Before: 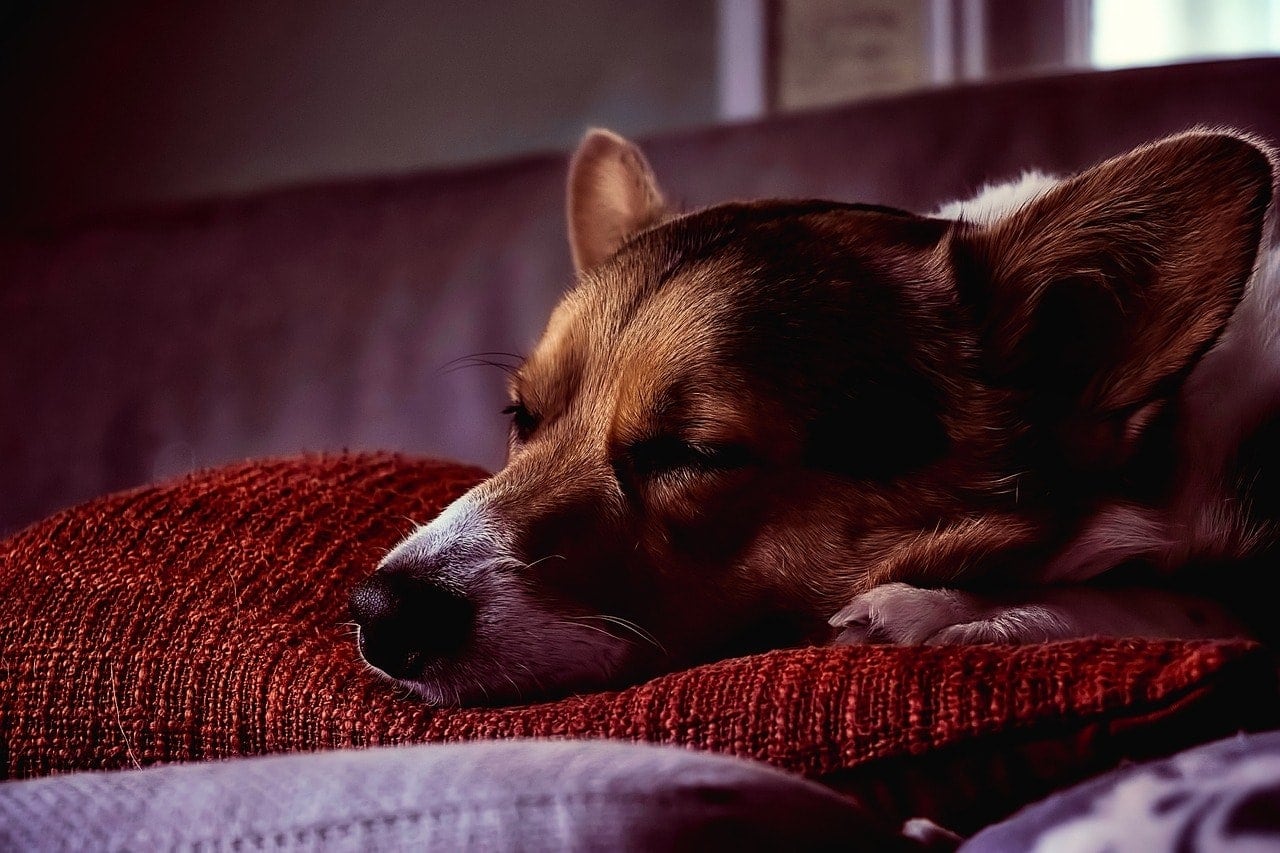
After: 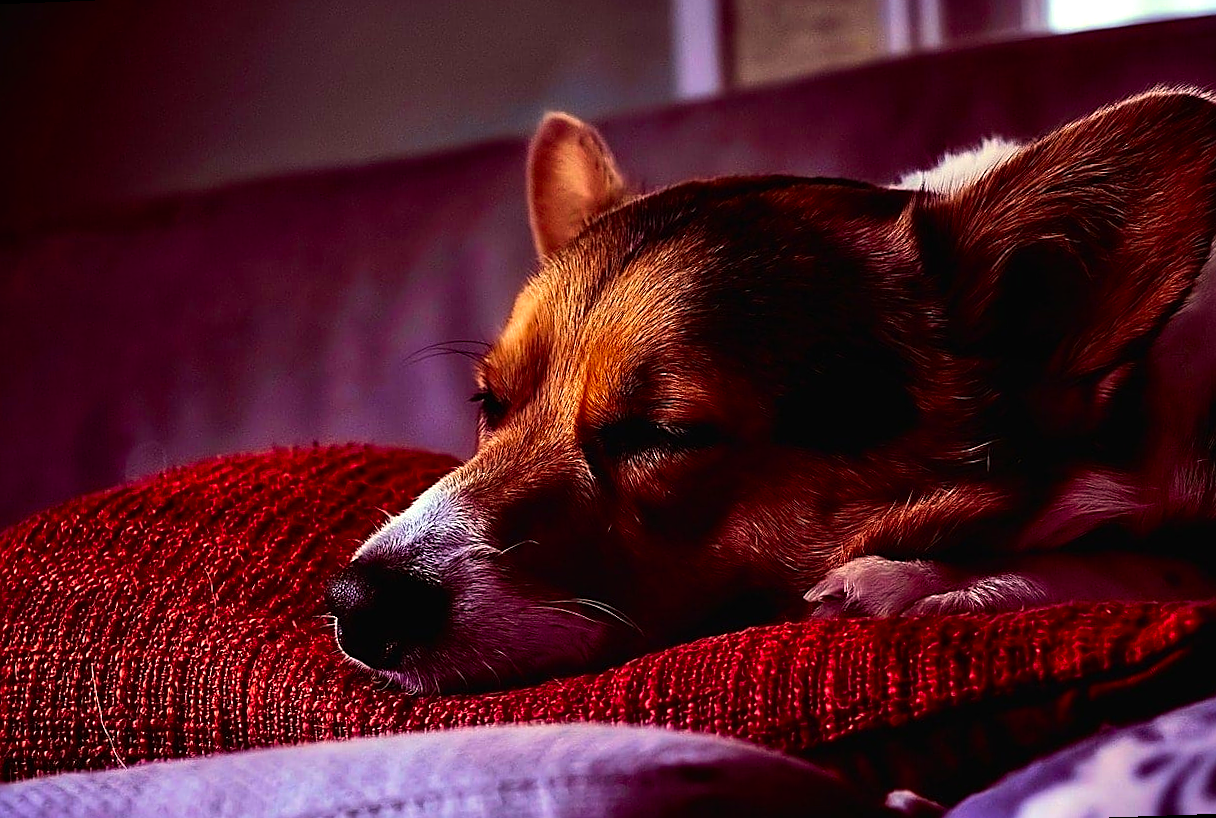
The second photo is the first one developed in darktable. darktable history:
rotate and perspective: rotation -2.12°, lens shift (vertical) 0.009, lens shift (horizontal) -0.008, automatic cropping original format, crop left 0.036, crop right 0.964, crop top 0.05, crop bottom 0.959
sharpen: on, module defaults
tone equalizer: -8 EV -0.417 EV, -7 EV -0.389 EV, -6 EV -0.333 EV, -5 EV -0.222 EV, -3 EV 0.222 EV, -2 EV 0.333 EV, -1 EV 0.389 EV, +0 EV 0.417 EV, edges refinement/feathering 500, mask exposure compensation -1.57 EV, preserve details no
color correction: saturation 1.8
